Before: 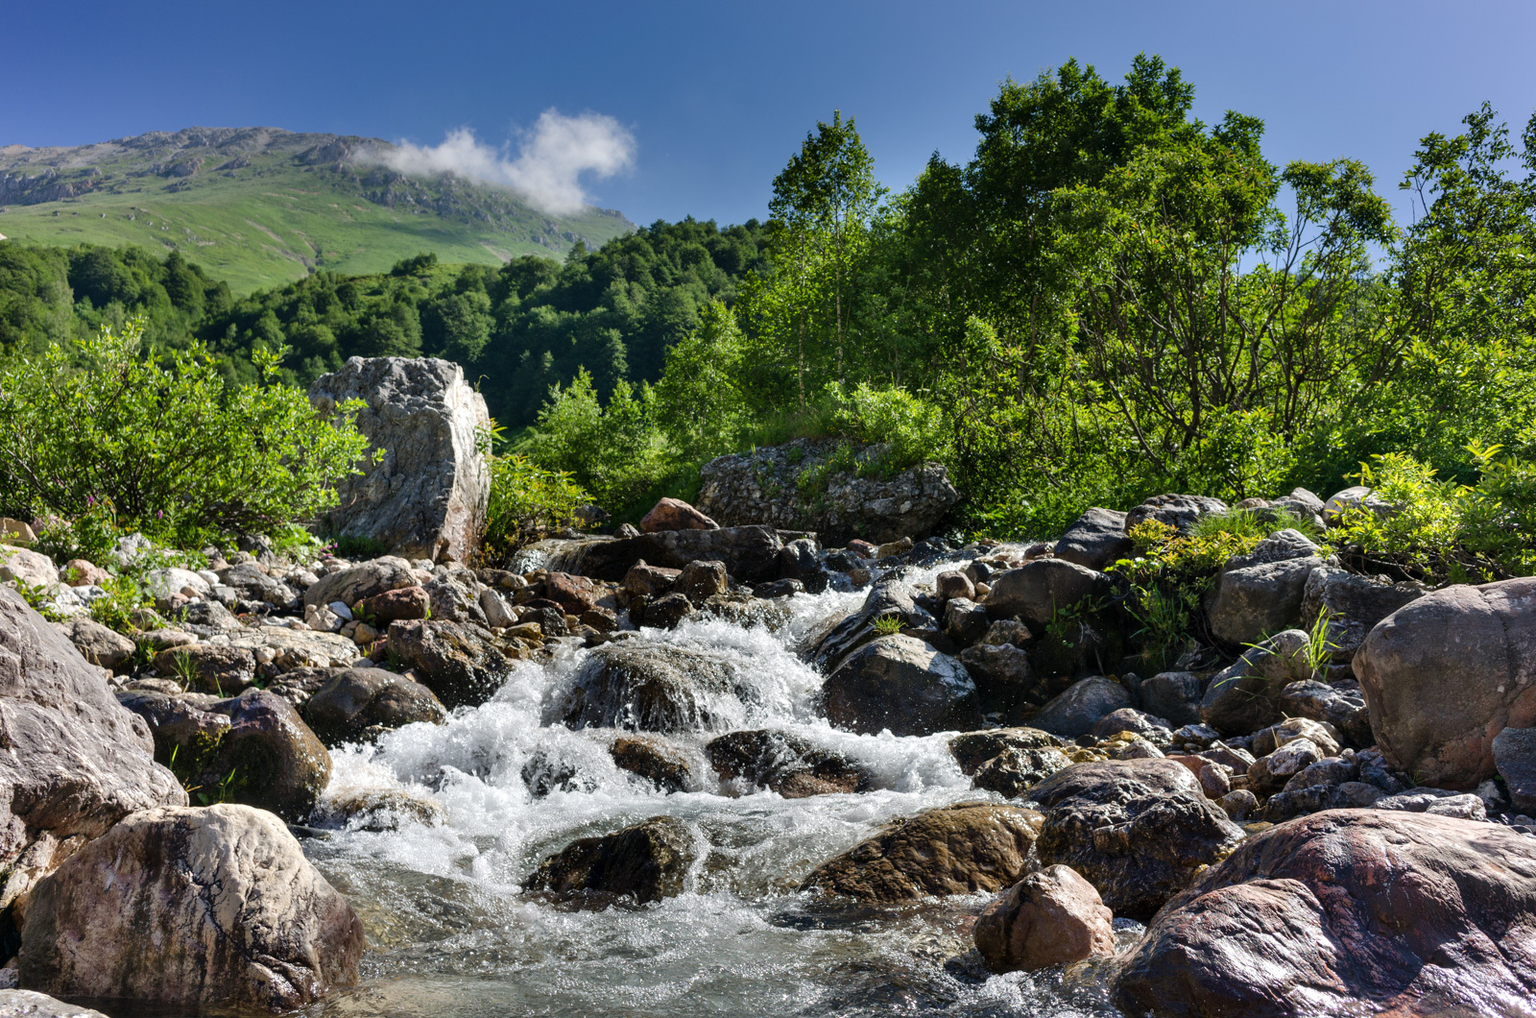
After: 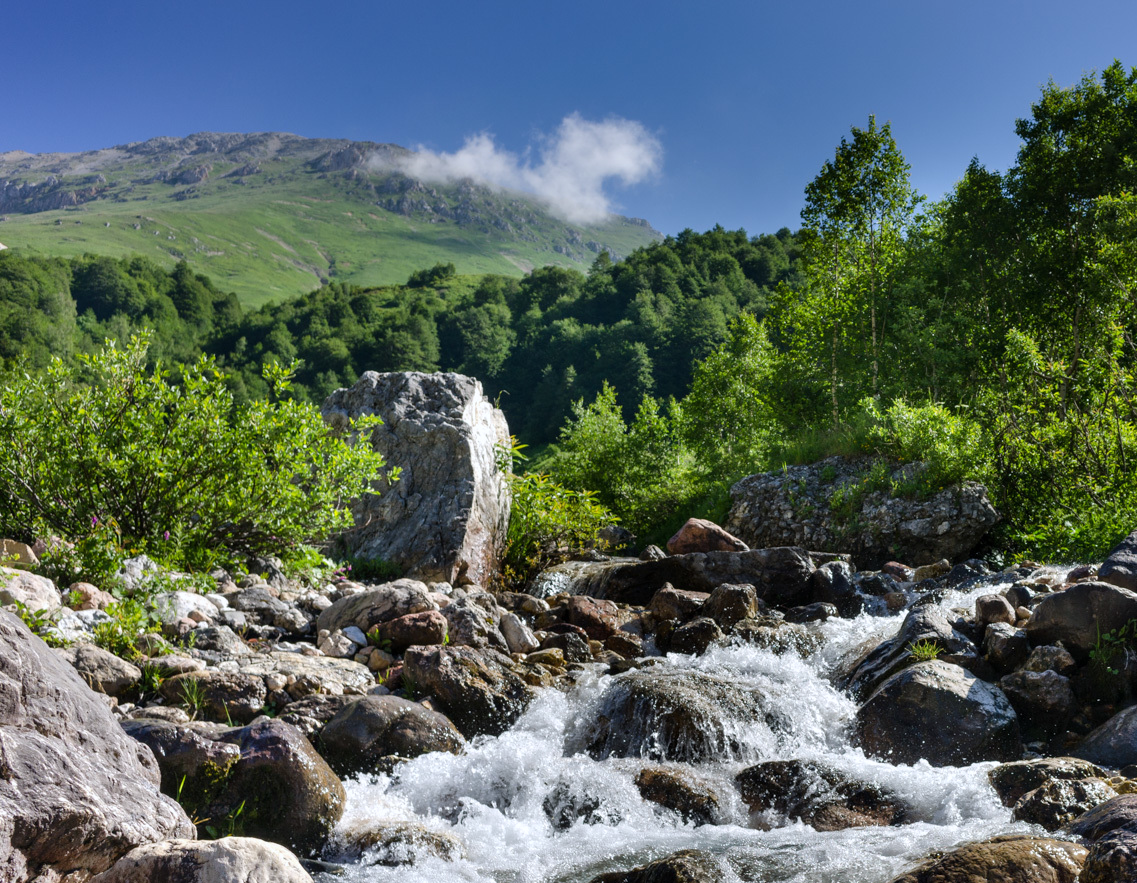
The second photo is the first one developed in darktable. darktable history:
white balance: red 0.983, blue 1.036
crop: right 28.885%, bottom 16.626%
